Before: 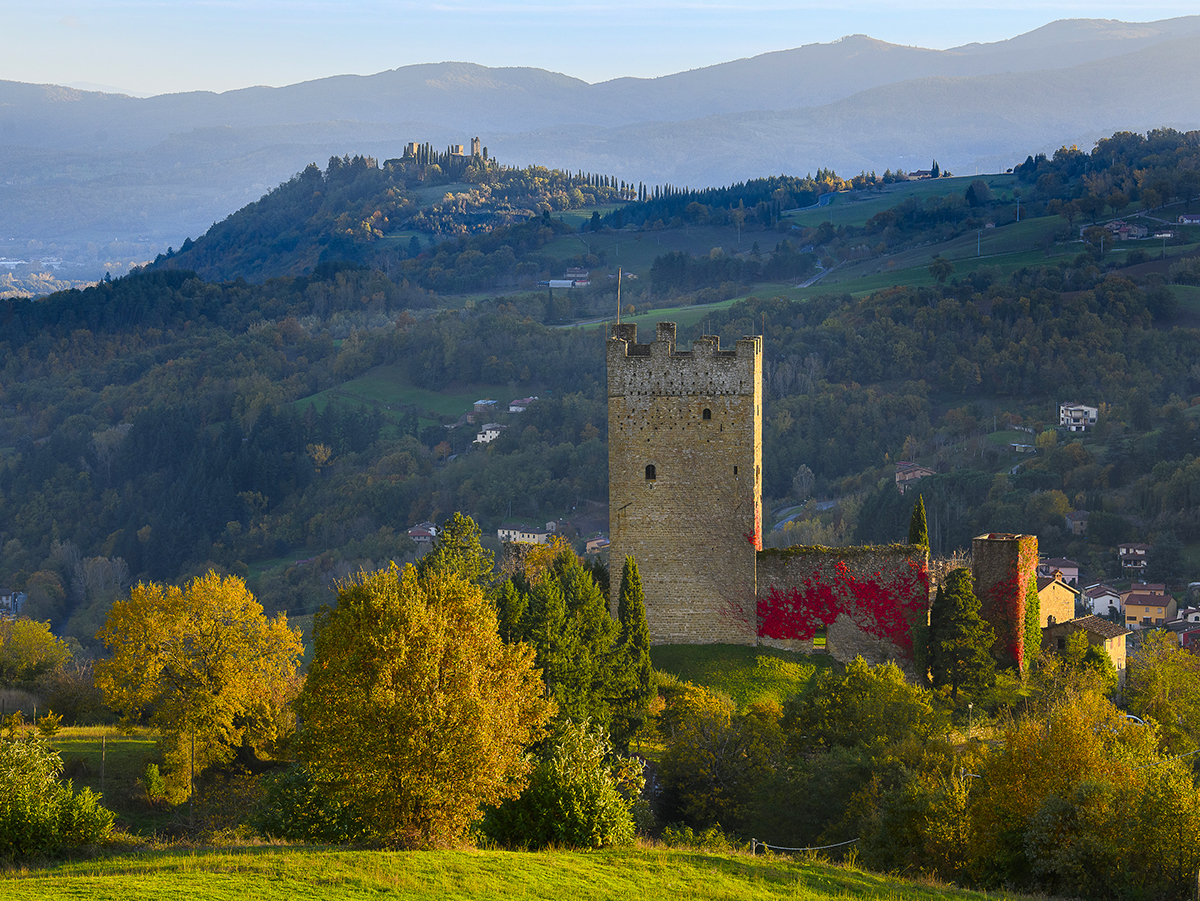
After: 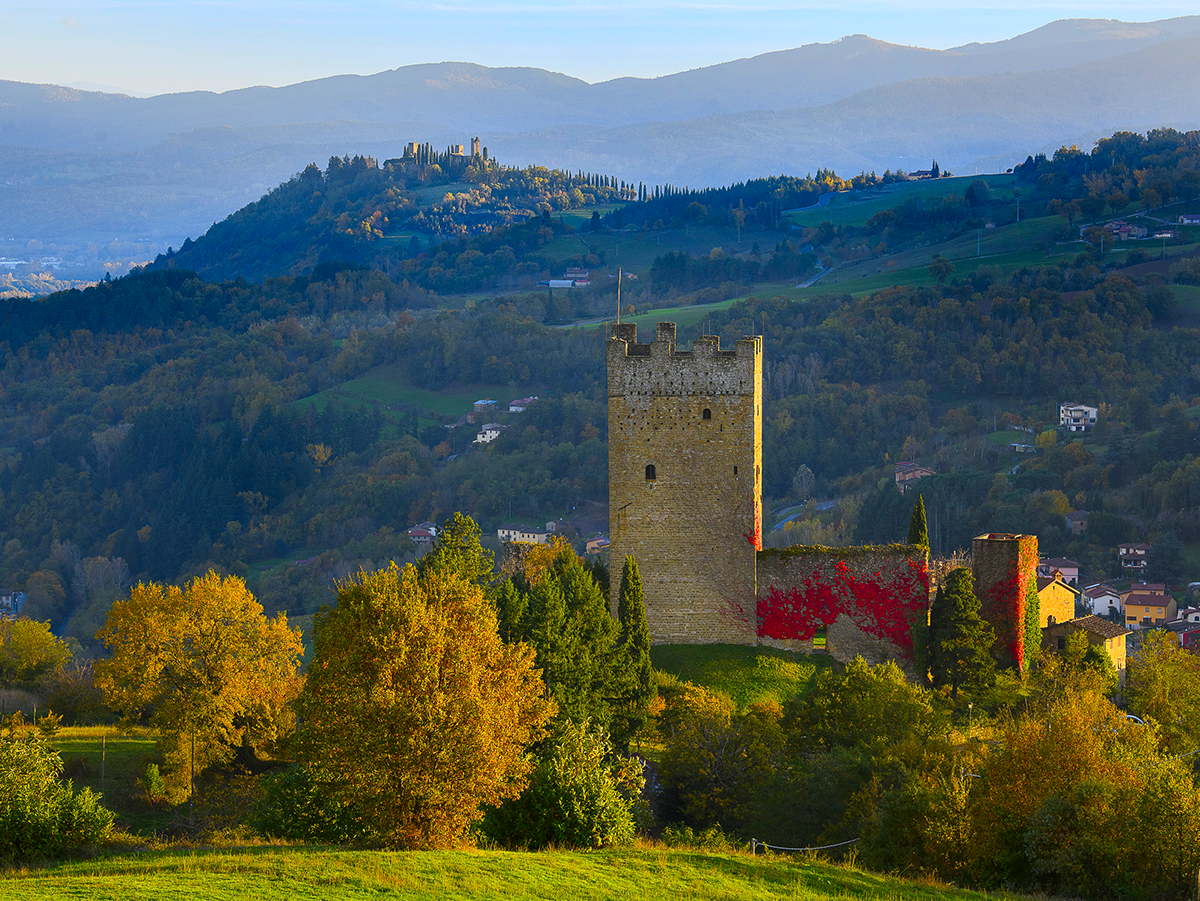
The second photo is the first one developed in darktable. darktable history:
contrast brightness saturation: brightness -0.016, saturation 0.368
